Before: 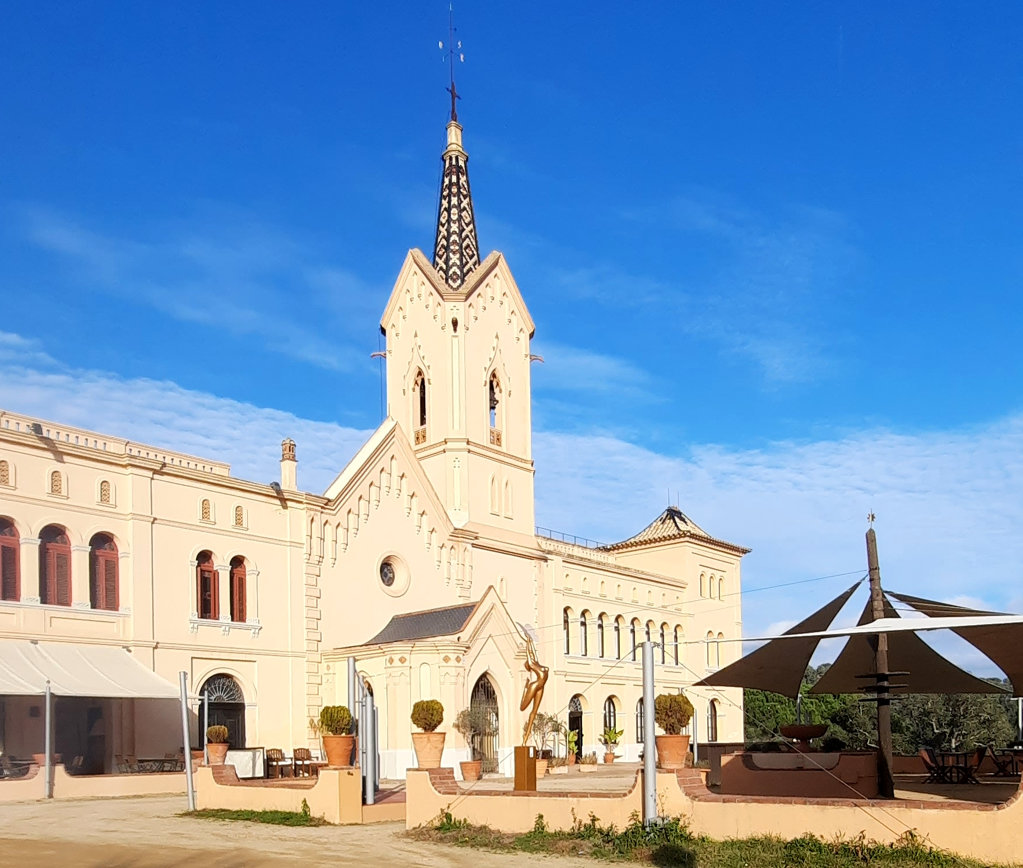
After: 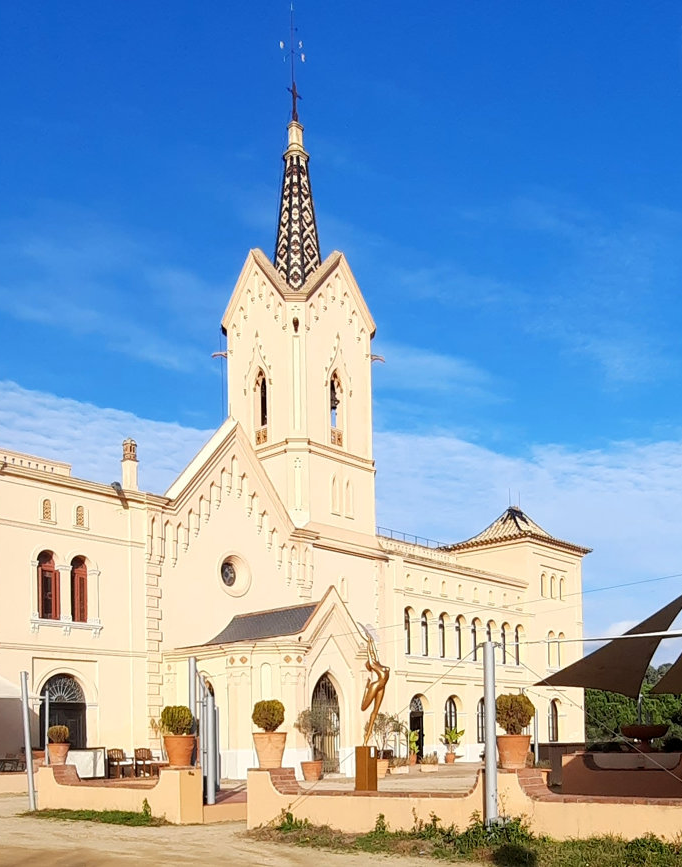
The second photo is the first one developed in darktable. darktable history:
exposure: black level correction 0.001, compensate exposure bias true, compensate highlight preservation false
crop and rotate: left 15.607%, right 17.708%
